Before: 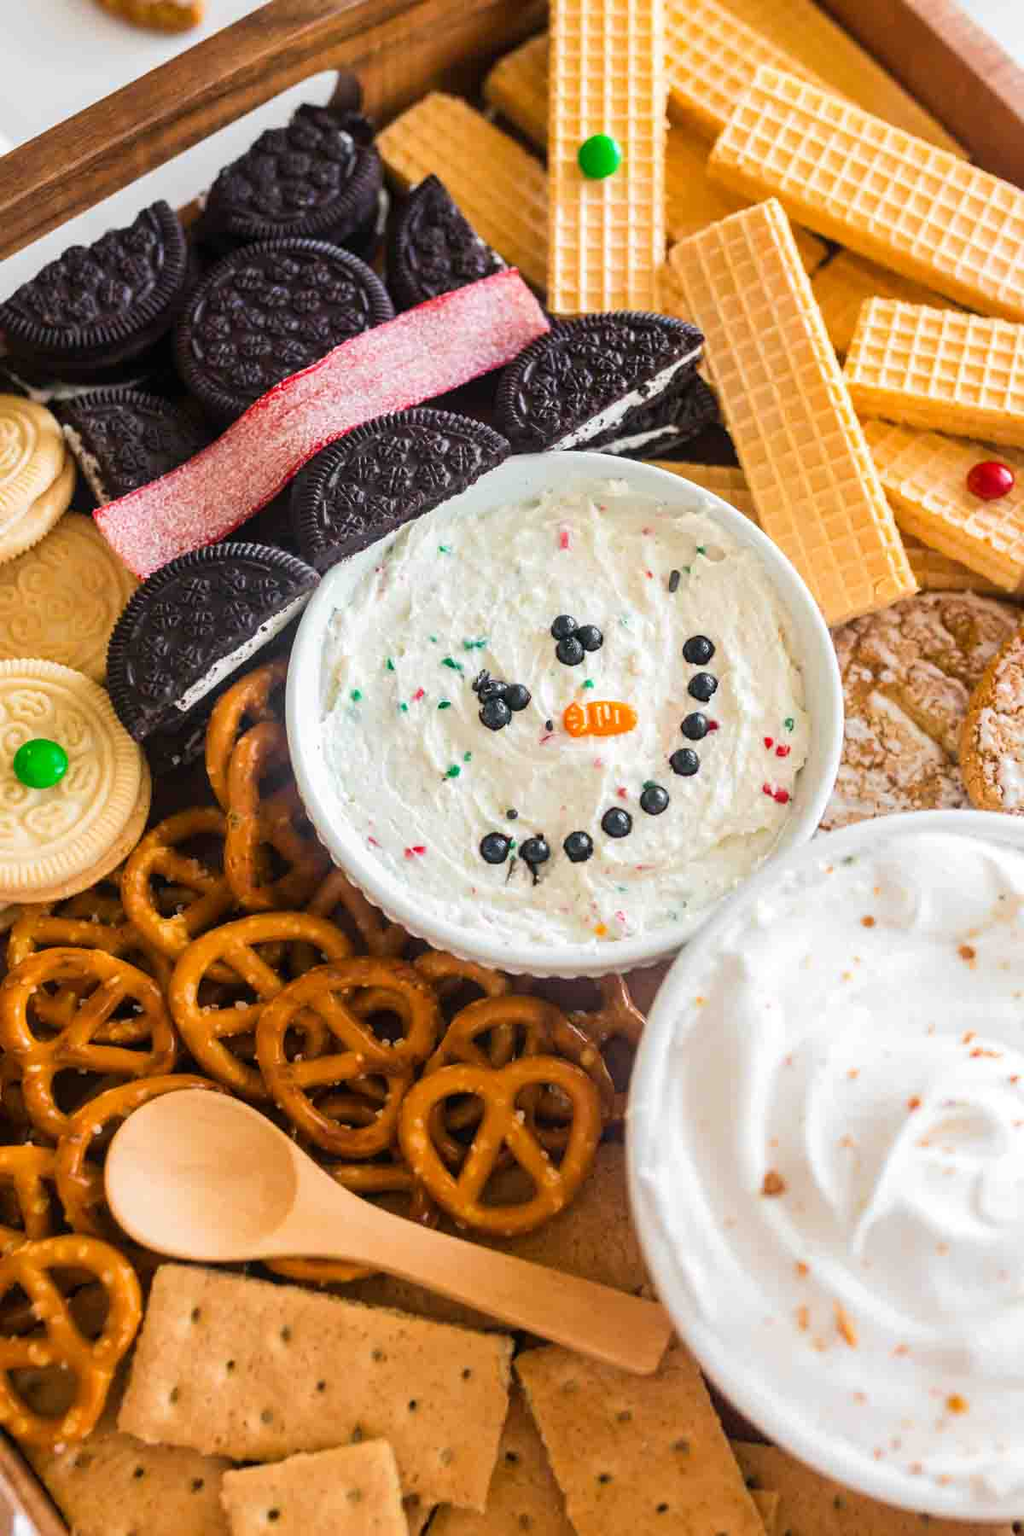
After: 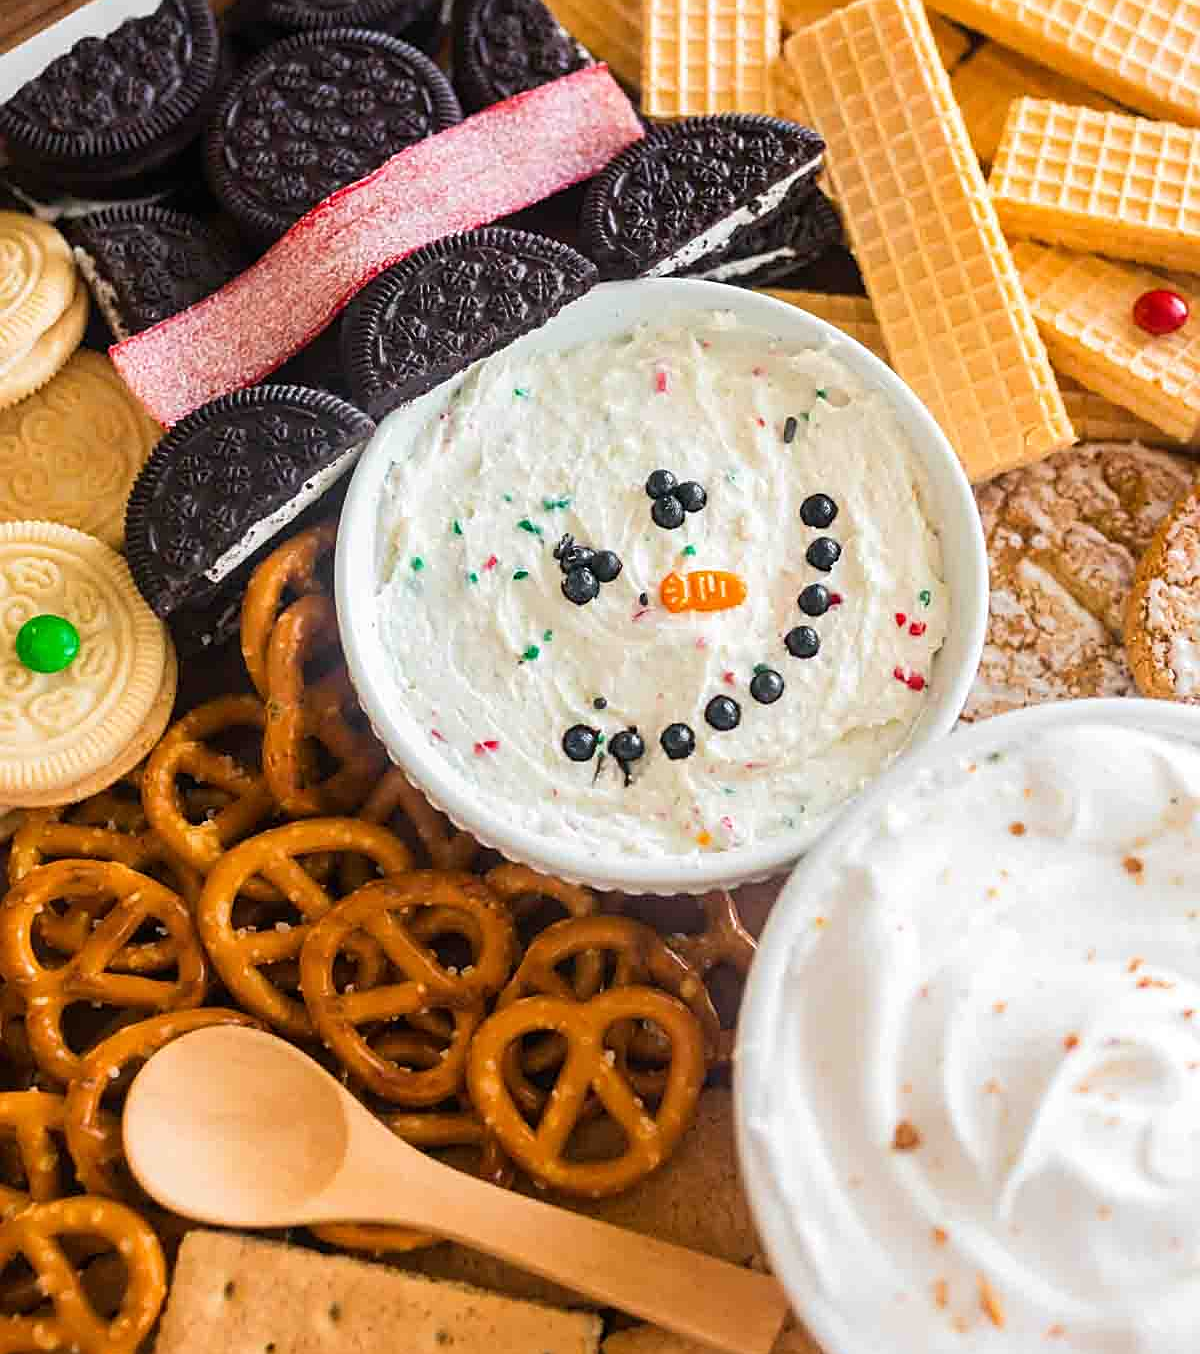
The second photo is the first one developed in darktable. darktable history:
crop: top 13.977%, bottom 10.764%
tone equalizer: on, module defaults
sharpen: on, module defaults
